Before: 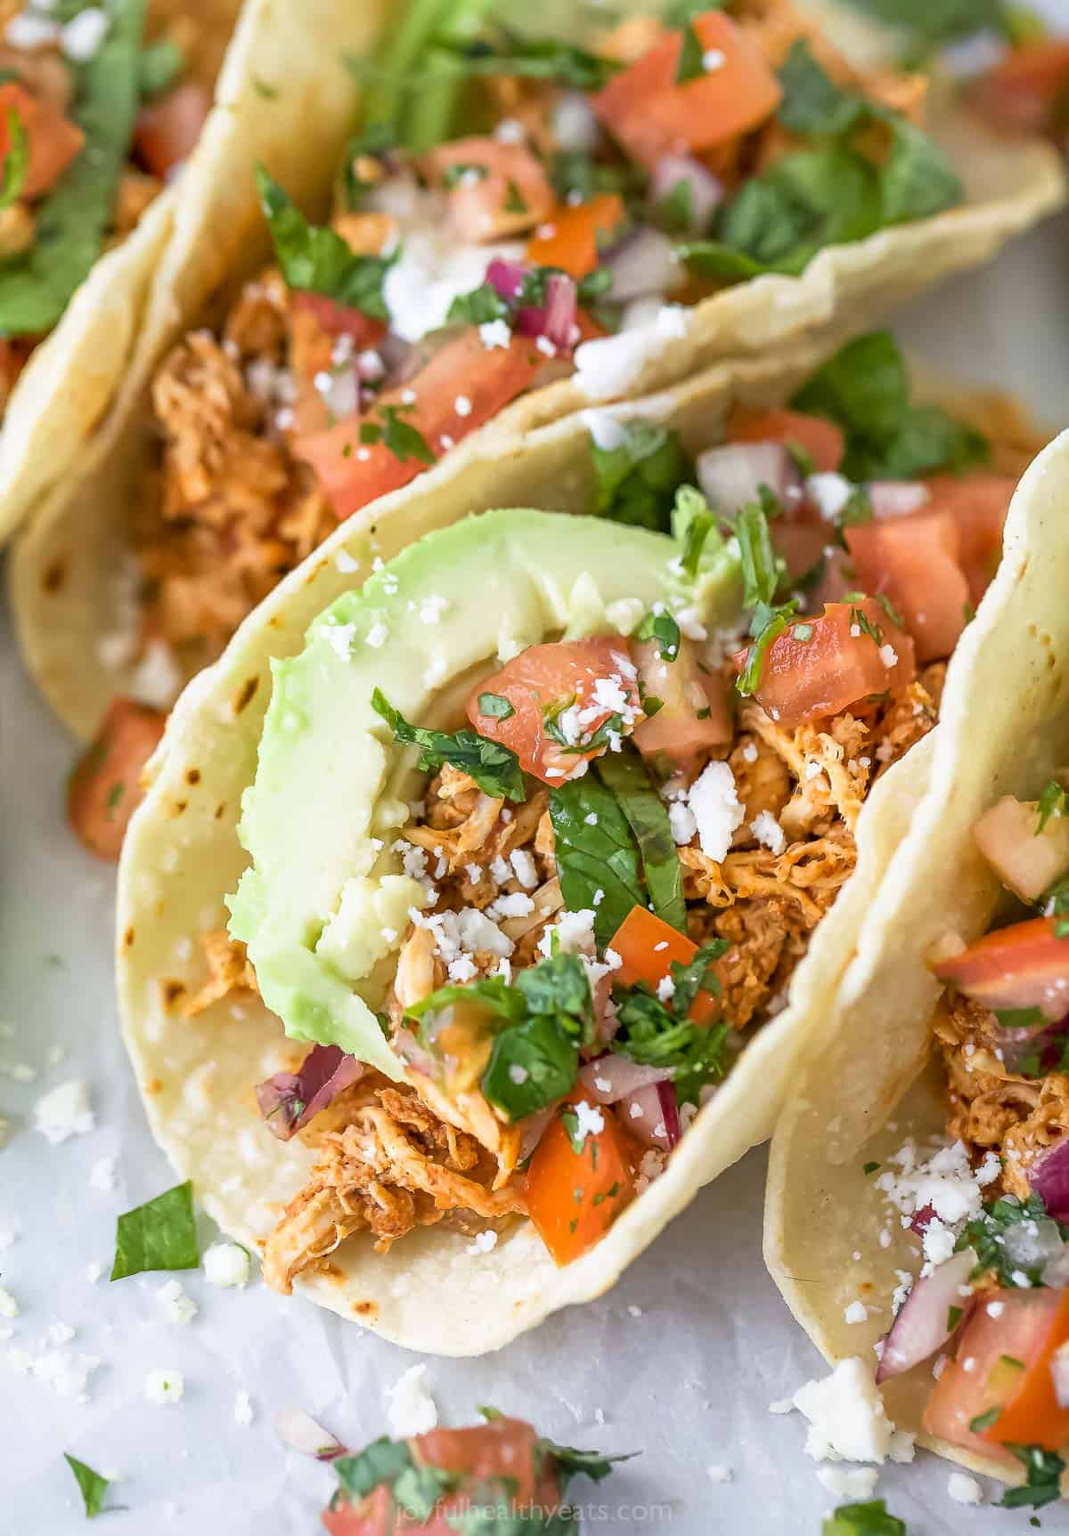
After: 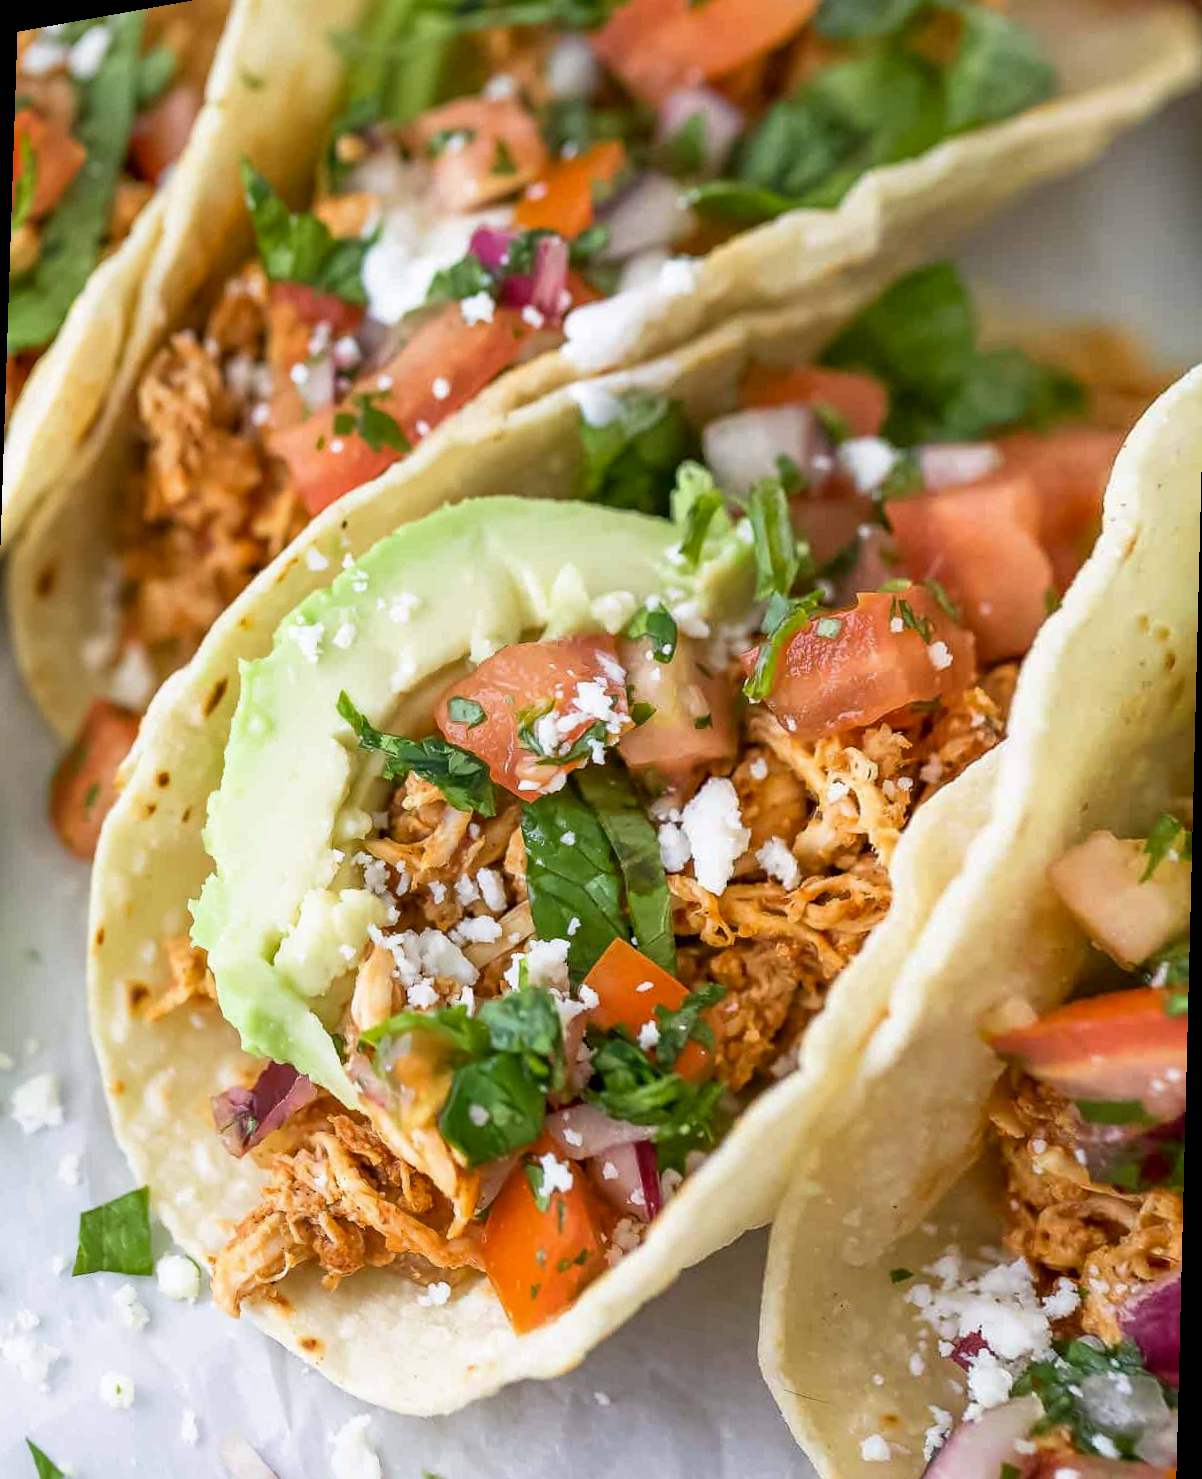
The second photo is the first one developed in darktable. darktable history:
contrast brightness saturation: contrast 0.03, brightness -0.04
rotate and perspective: rotation 1.69°, lens shift (vertical) -0.023, lens shift (horizontal) -0.291, crop left 0.025, crop right 0.988, crop top 0.092, crop bottom 0.842
